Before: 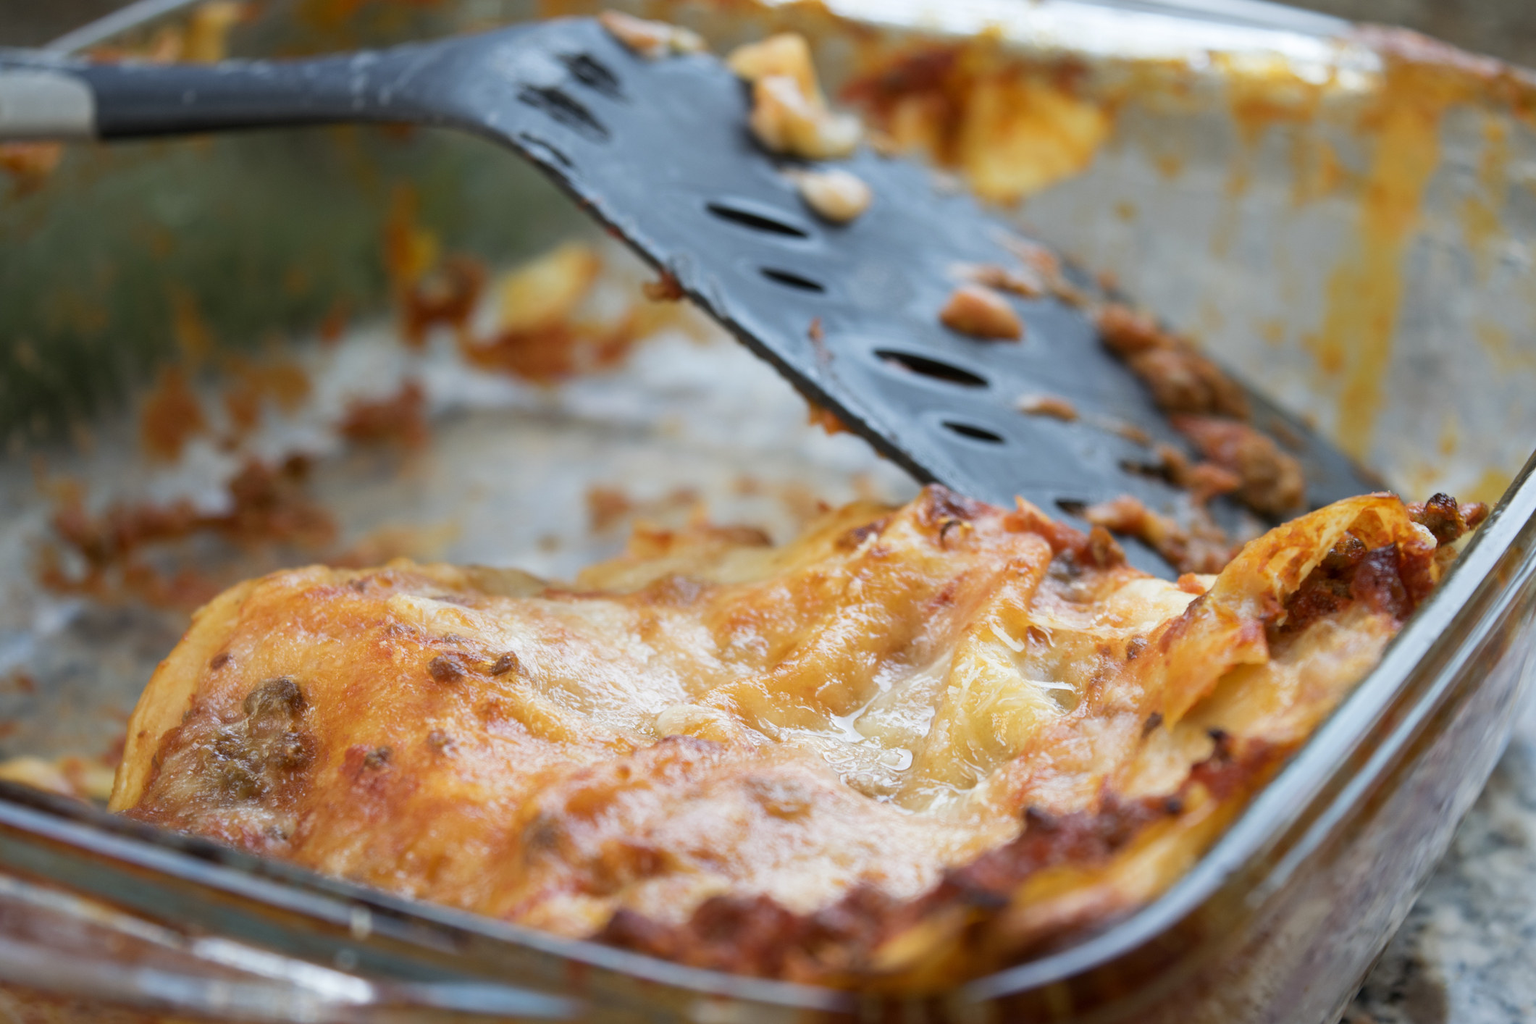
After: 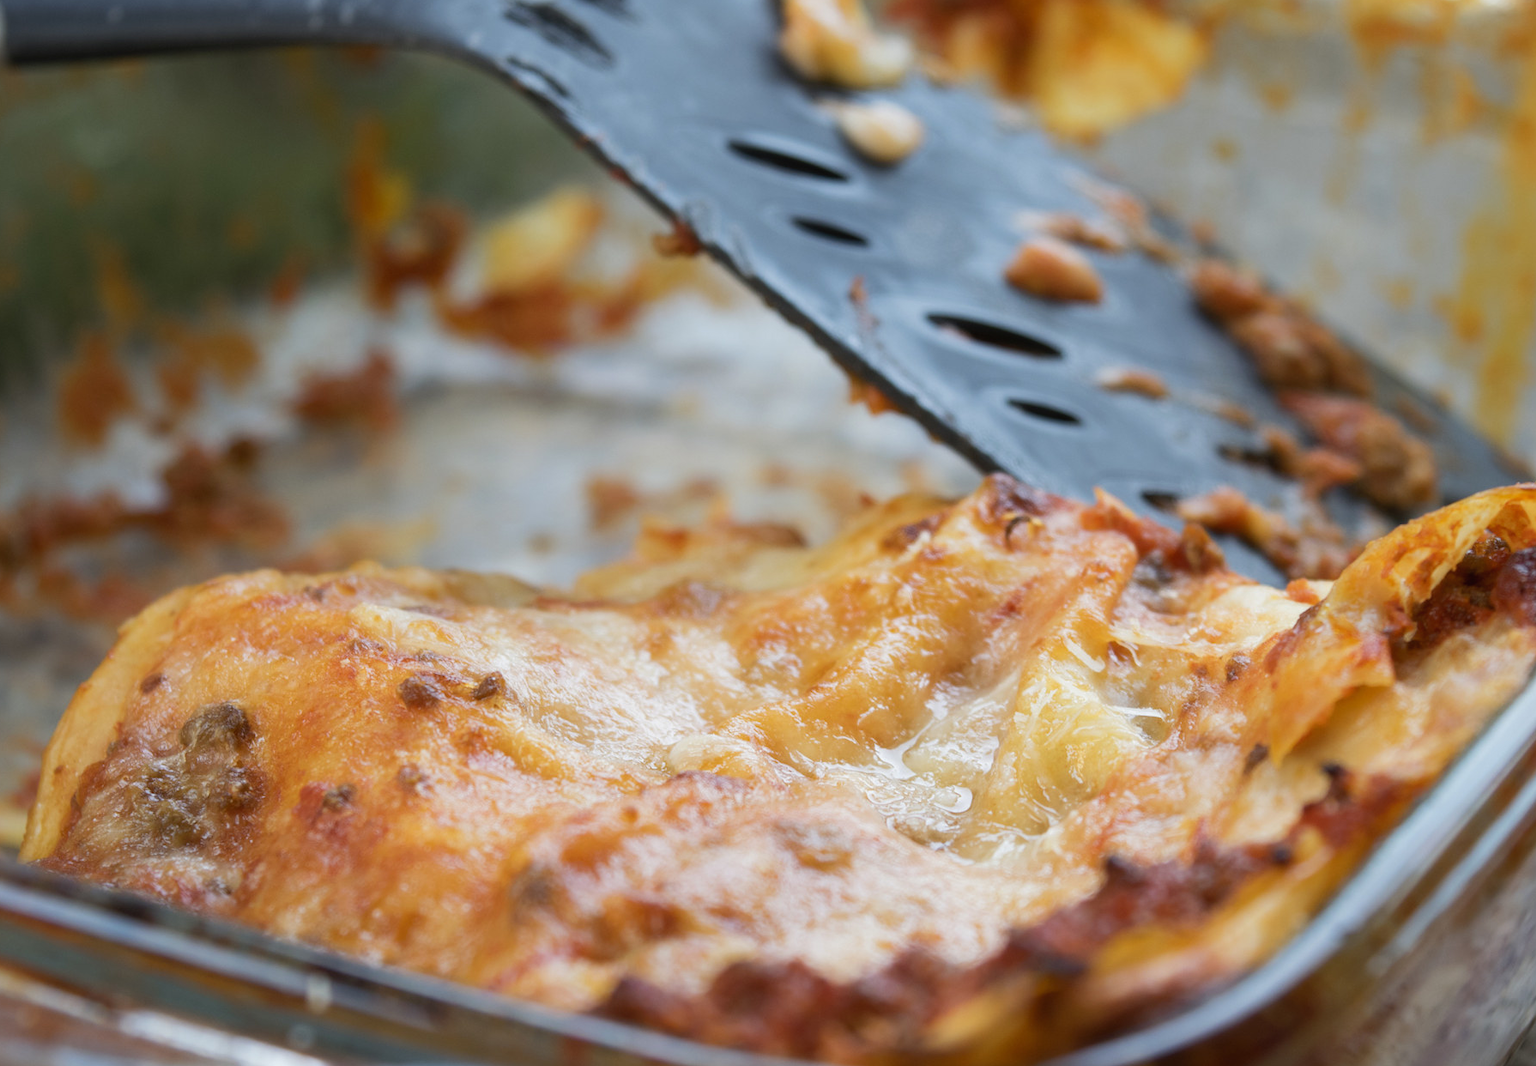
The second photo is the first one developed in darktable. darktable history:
tone curve: curves: ch0 [(0, 0) (0.003, 0.022) (0.011, 0.027) (0.025, 0.038) (0.044, 0.056) (0.069, 0.081) (0.1, 0.11) (0.136, 0.145) (0.177, 0.185) (0.224, 0.229) (0.277, 0.278) (0.335, 0.335) (0.399, 0.399) (0.468, 0.468) (0.543, 0.543) (0.623, 0.623) (0.709, 0.705) (0.801, 0.793) (0.898, 0.887) (1, 1)], color space Lab, independent channels, preserve colors none
crop: left 6.035%, top 8.294%, right 9.535%, bottom 3.744%
